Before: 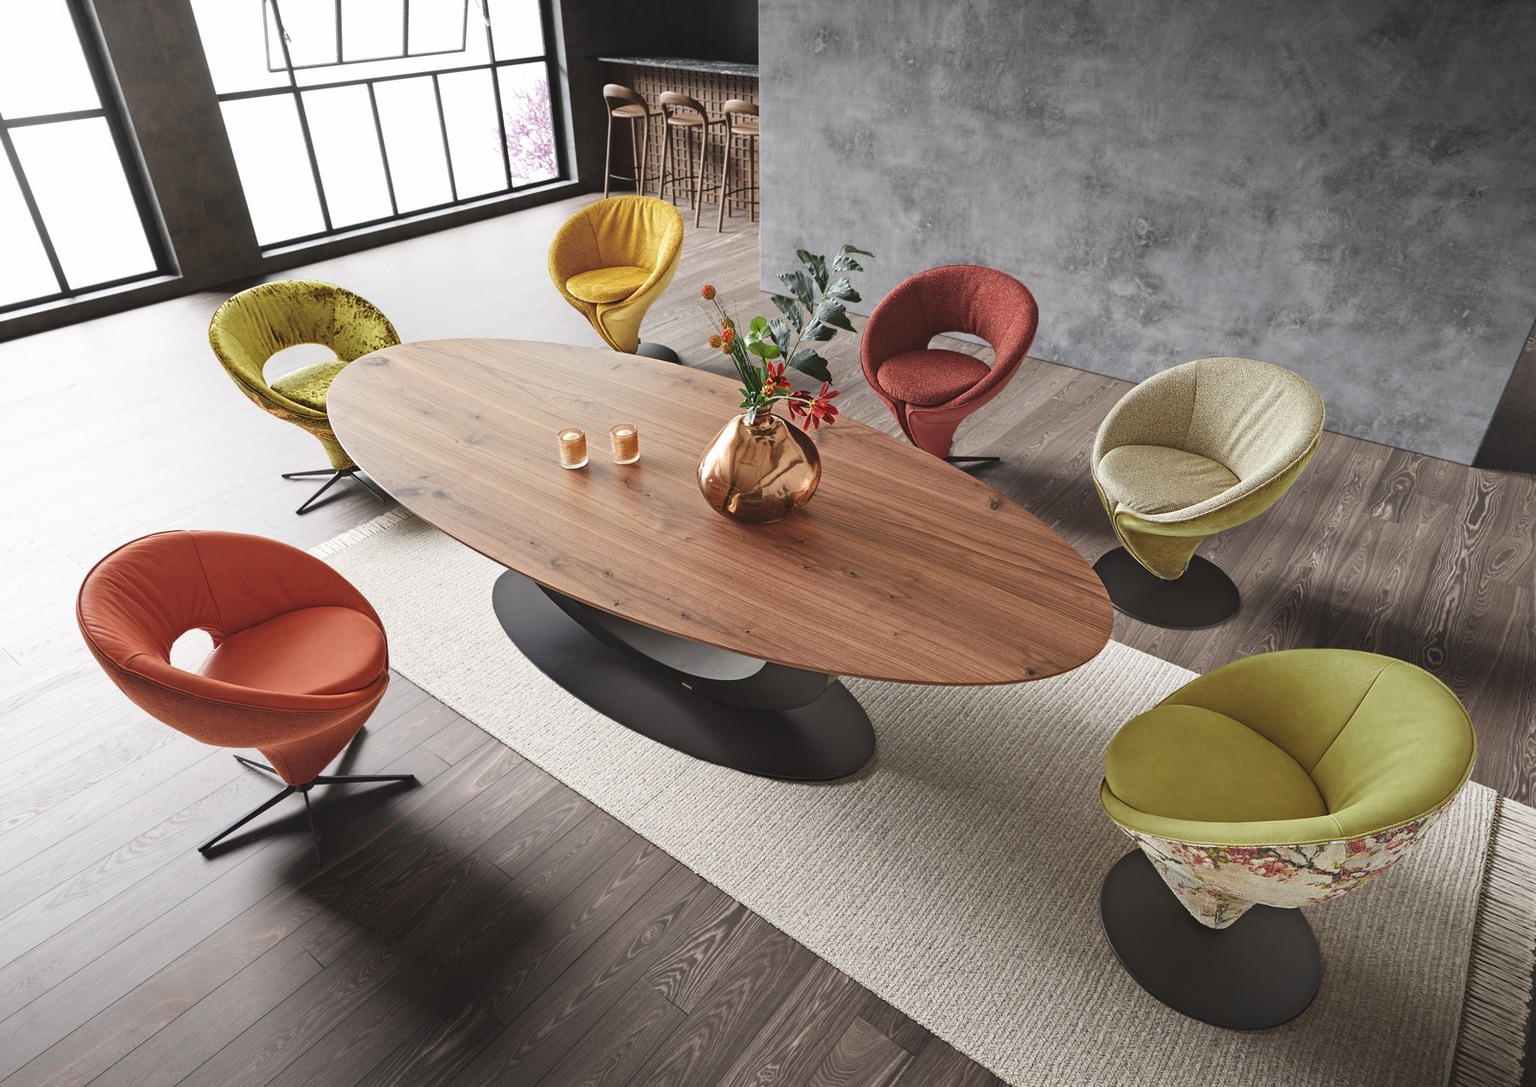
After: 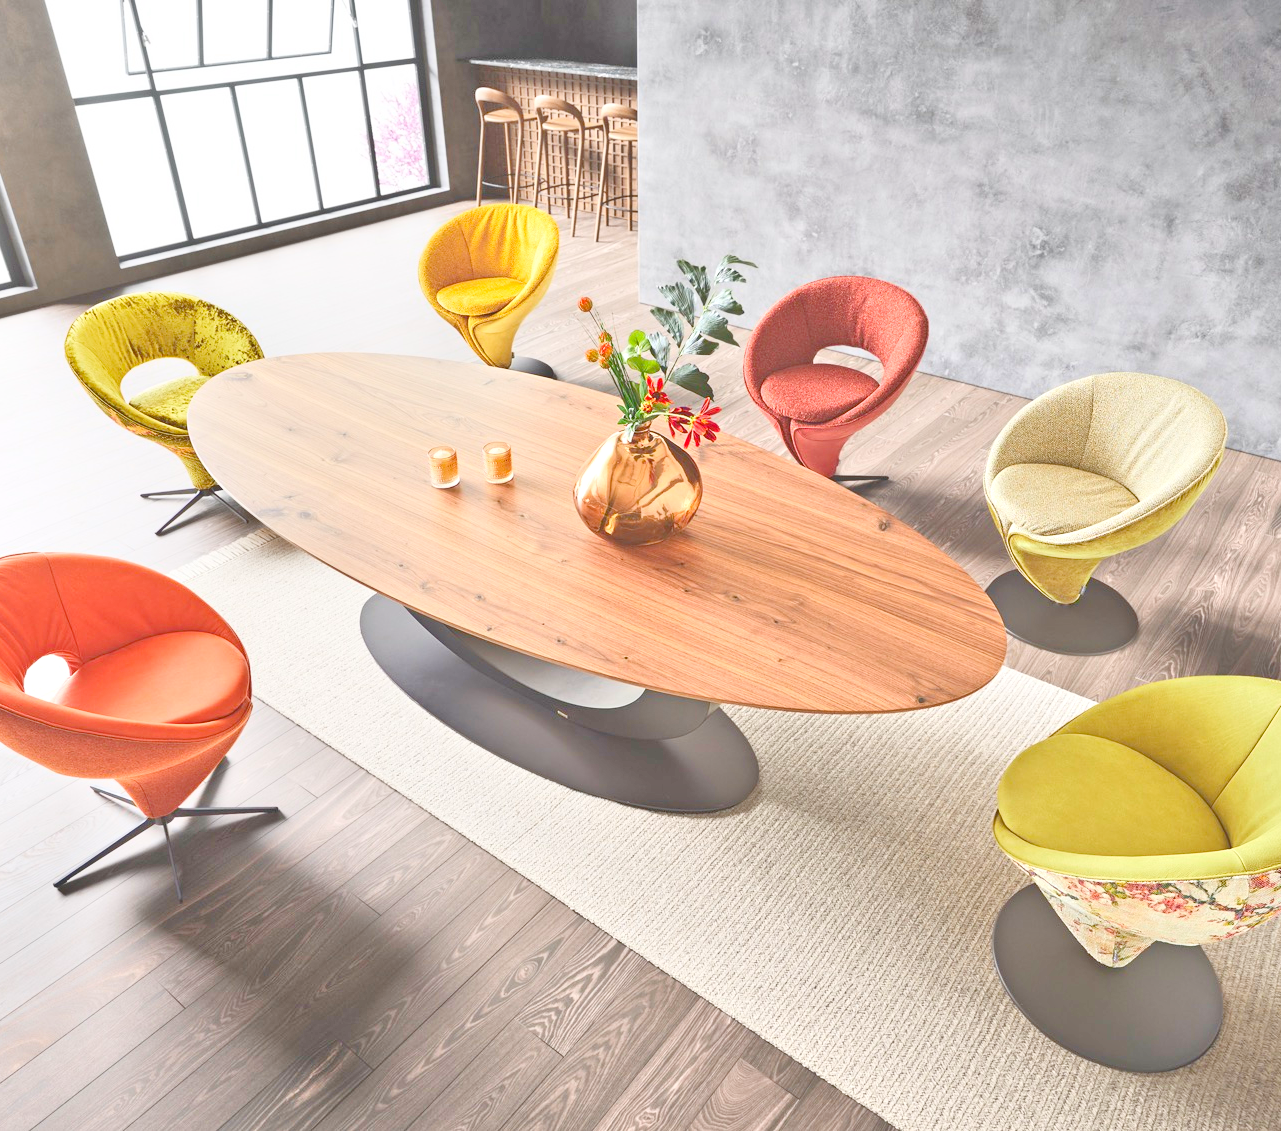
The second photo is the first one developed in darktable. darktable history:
tone equalizer: -8 EV 1.97 EV, -7 EV 1.97 EV, -6 EV 1.98 EV, -5 EV 1.97 EV, -4 EV 1.97 EV, -3 EV 1.47 EV, -2 EV 0.995 EV, -1 EV 0.5 EV
crop and rotate: left 9.614%, right 10.287%
color balance rgb: shadows lift › luminance -19.799%, highlights gain › luminance 9.735%, linear chroma grading › global chroma 9.815%, perceptual saturation grading › global saturation 0.85%, perceptual saturation grading › mid-tones 10.957%, perceptual brilliance grading › global brilliance 1.344%, perceptual brilliance grading › highlights -3.945%
contrast brightness saturation: contrast 0.198, brightness 0.162, saturation 0.219
